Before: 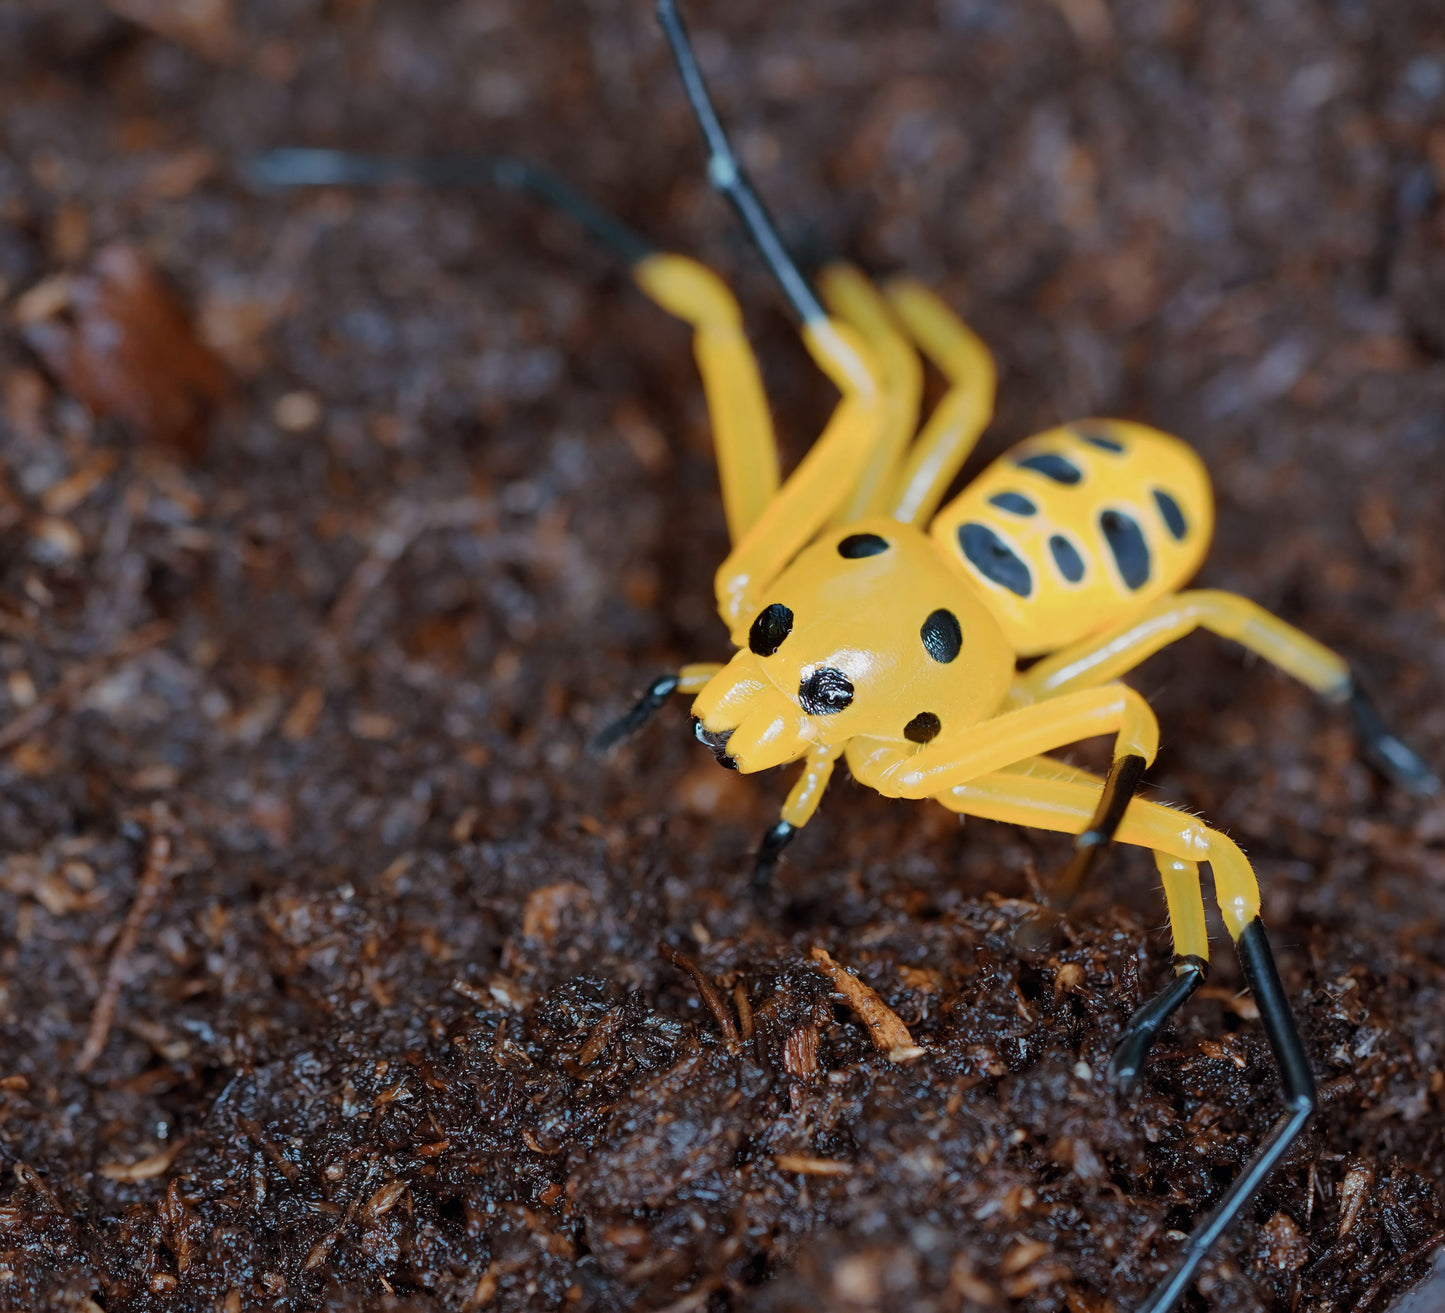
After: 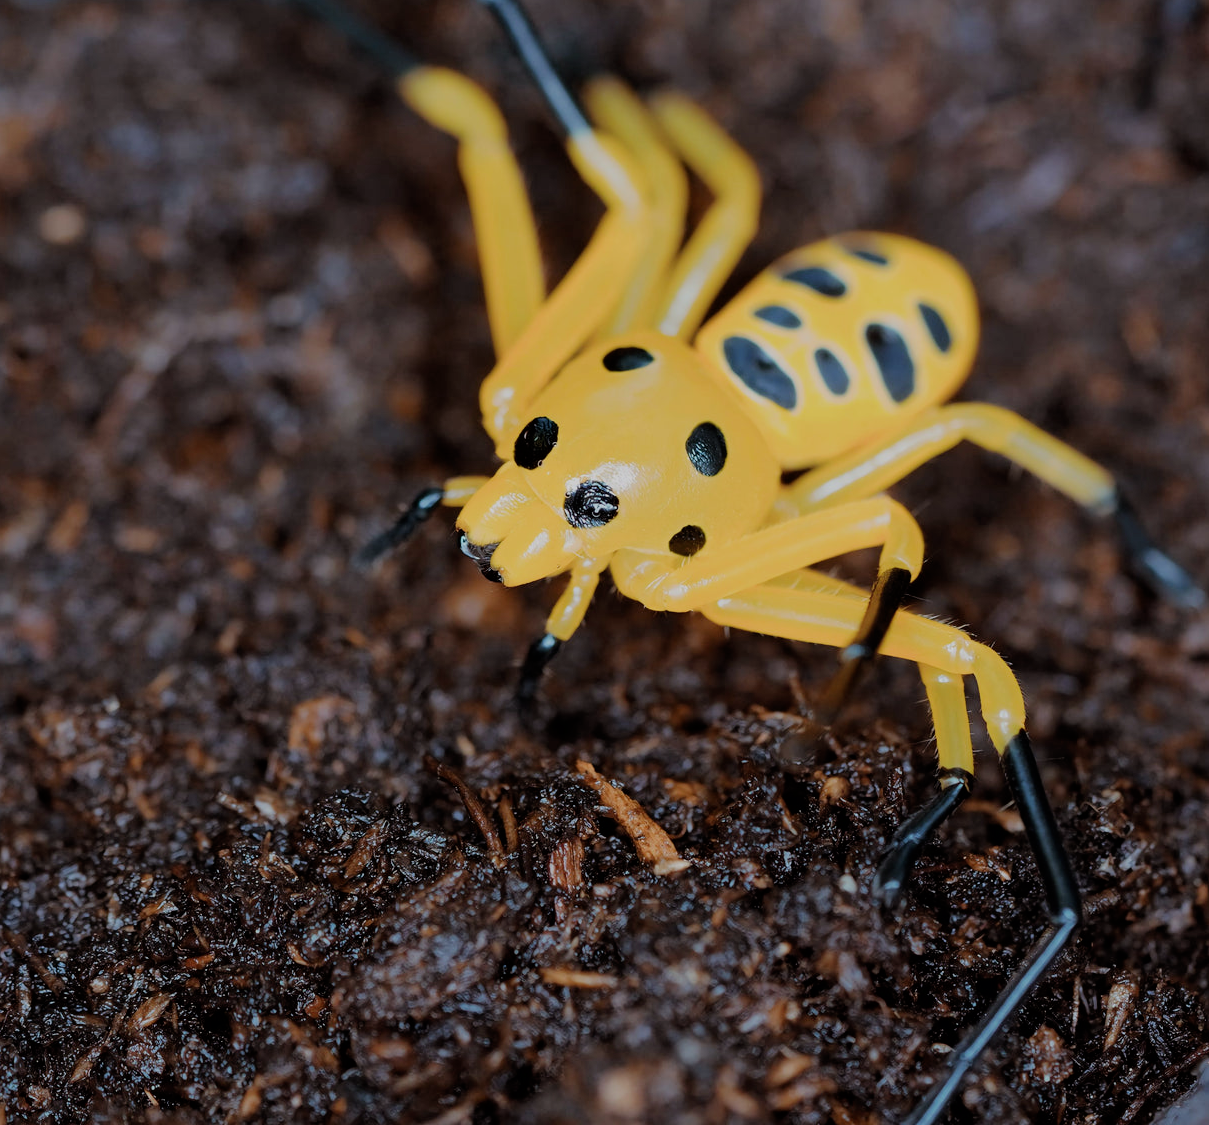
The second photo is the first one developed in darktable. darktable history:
crop: left 16.315%, top 14.246%
filmic rgb: black relative exposure -7.65 EV, white relative exposure 4.56 EV, hardness 3.61
